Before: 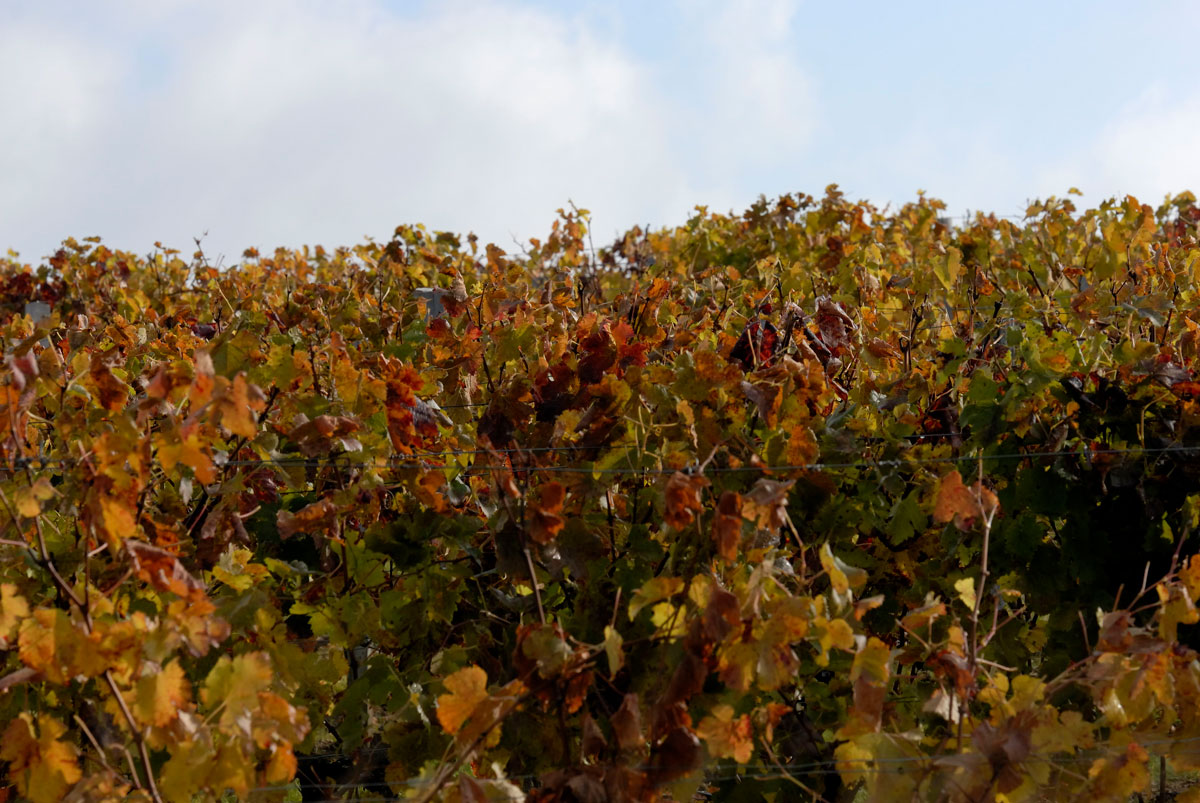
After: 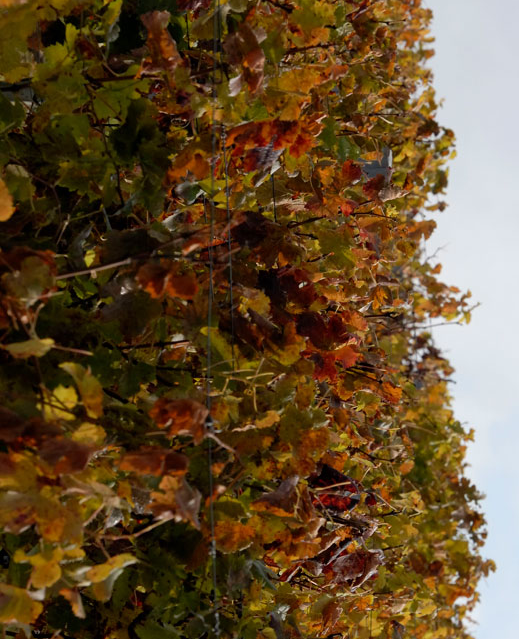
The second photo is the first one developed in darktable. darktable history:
orientation: orientation rotate -90°
crop and rotate: left 15.321%, top 22.245%, right 20.014%, bottom 24.468%
